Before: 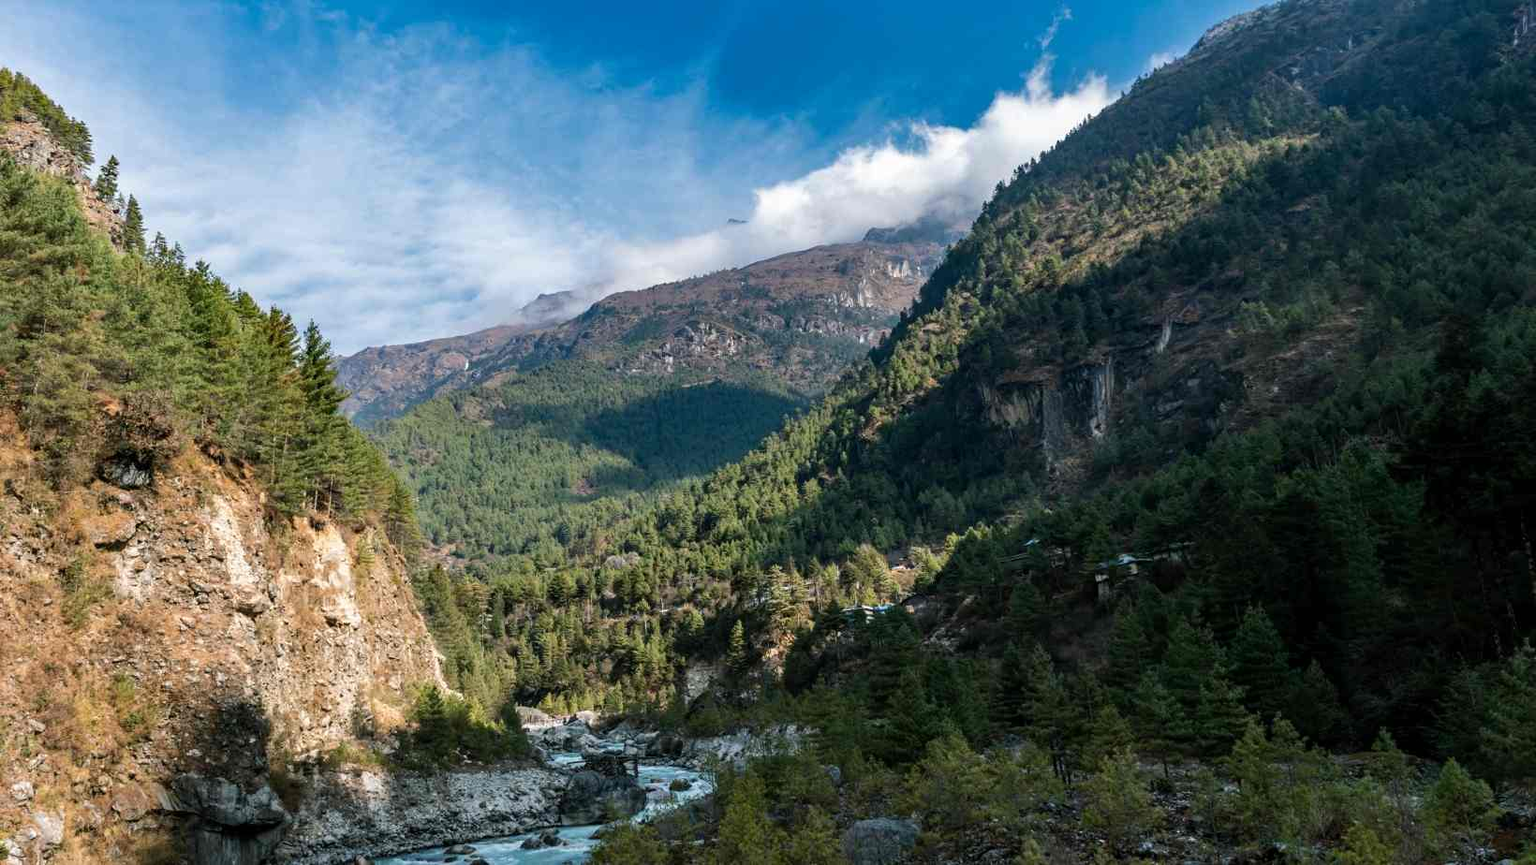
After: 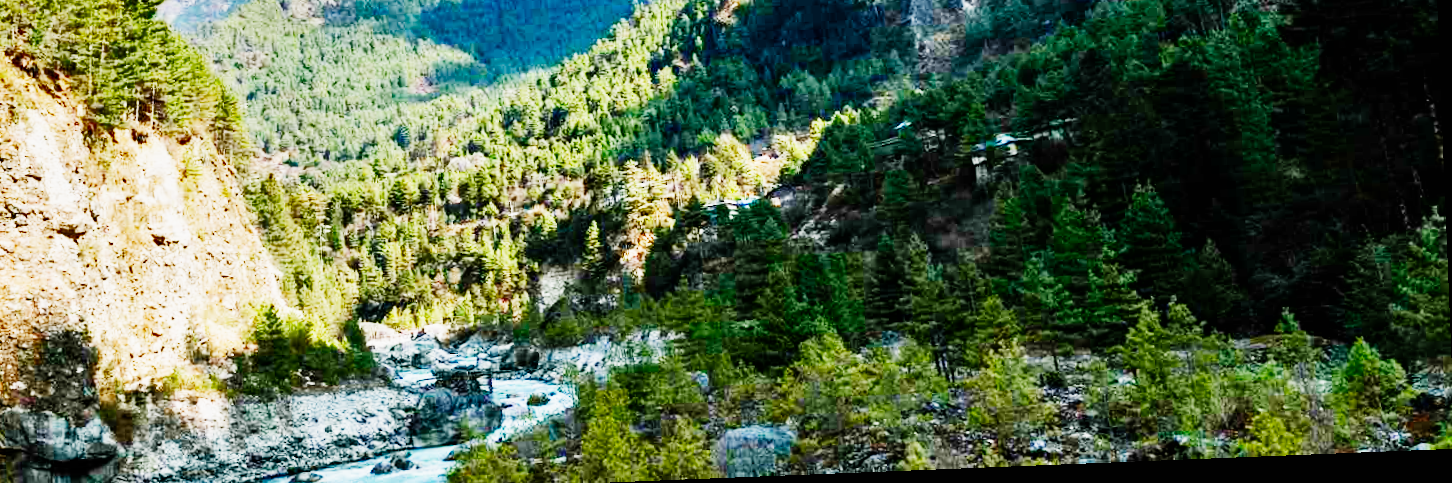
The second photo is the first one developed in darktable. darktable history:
shadows and highlights: radius 108.52, shadows 23.73, highlights -59.32, low approximation 0.01, soften with gaussian
rotate and perspective: rotation -2.29°, automatic cropping off
color balance rgb: linear chroma grading › shadows -8%, linear chroma grading › global chroma 10%, perceptual saturation grading › global saturation 2%, perceptual saturation grading › highlights -2%, perceptual saturation grading › mid-tones 4%, perceptual saturation grading › shadows 8%, perceptual brilliance grading › global brilliance 2%, perceptual brilliance grading › highlights -4%, global vibrance 16%, saturation formula JzAzBz (2021)
exposure: exposure 2 EV, compensate highlight preservation false
crop and rotate: left 13.306%, top 48.129%, bottom 2.928%
sigmoid: contrast 1.81, skew -0.21, preserve hue 0%, red attenuation 0.1, red rotation 0.035, green attenuation 0.1, green rotation -0.017, blue attenuation 0.15, blue rotation -0.052, base primaries Rec2020
contrast brightness saturation: contrast 0.04, saturation 0.16
